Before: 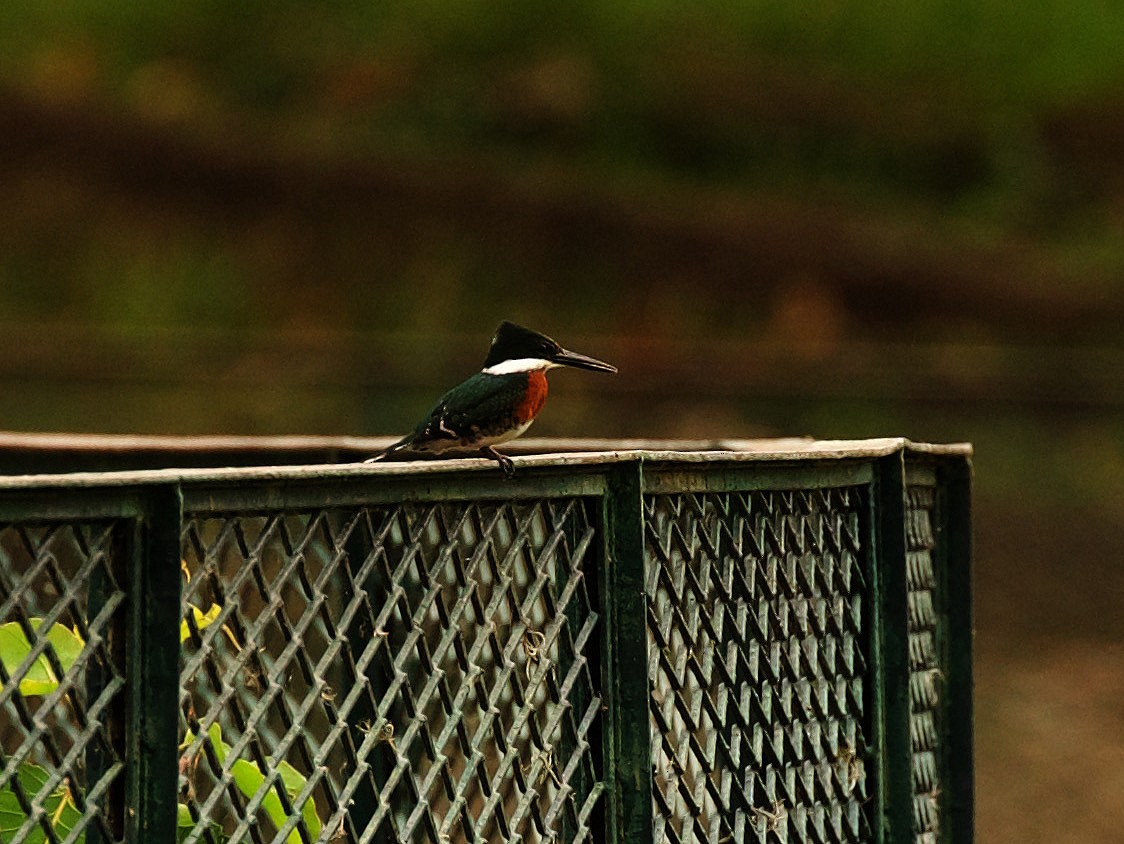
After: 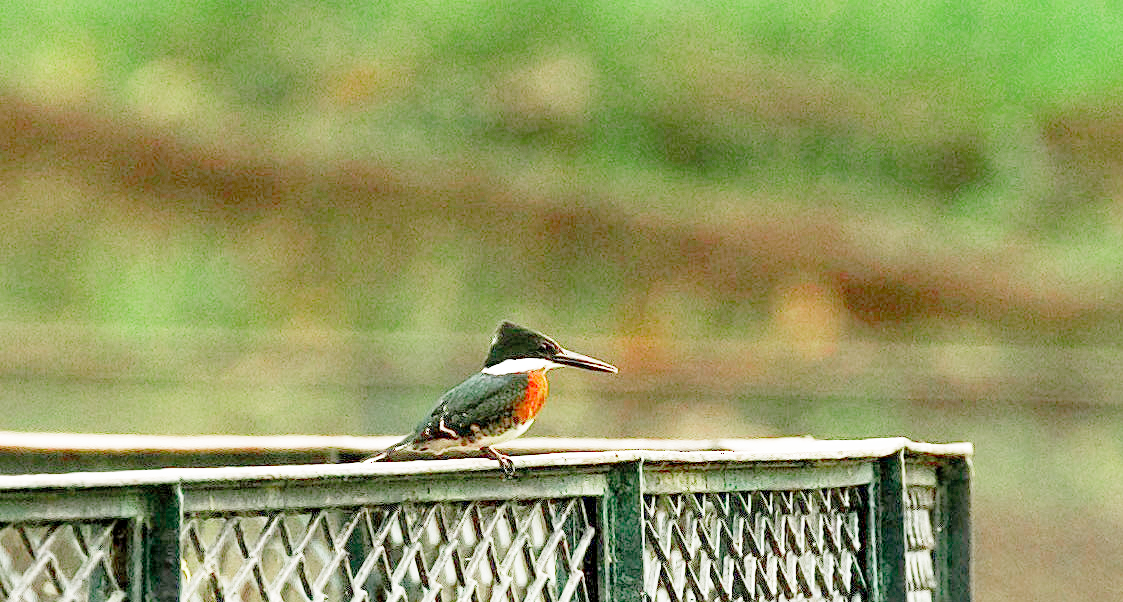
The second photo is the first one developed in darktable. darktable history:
crop: bottom 28.576%
white balance: red 0.974, blue 1.044
exposure: black level correction 0.009, compensate highlight preservation false
base curve: curves: ch0 [(0, 0) (0.012, 0.01) (0.073, 0.168) (0.31, 0.711) (0.645, 0.957) (1, 1)], preserve colors none
color zones: curves: ch0 [(0, 0.466) (0.128, 0.466) (0.25, 0.5) (0.375, 0.456) (0.5, 0.5) (0.625, 0.5) (0.737, 0.652) (0.875, 0.5)]; ch1 [(0, 0.603) (0.125, 0.618) (0.261, 0.348) (0.372, 0.353) (0.497, 0.363) (0.611, 0.45) (0.731, 0.427) (0.875, 0.518) (0.998, 0.652)]; ch2 [(0, 0.559) (0.125, 0.451) (0.253, 0.564) (0.37, 0.578) (0.5, 0.466) (0.625, 0.471) (0.731, 0.471) (0.88, 0.485)]
